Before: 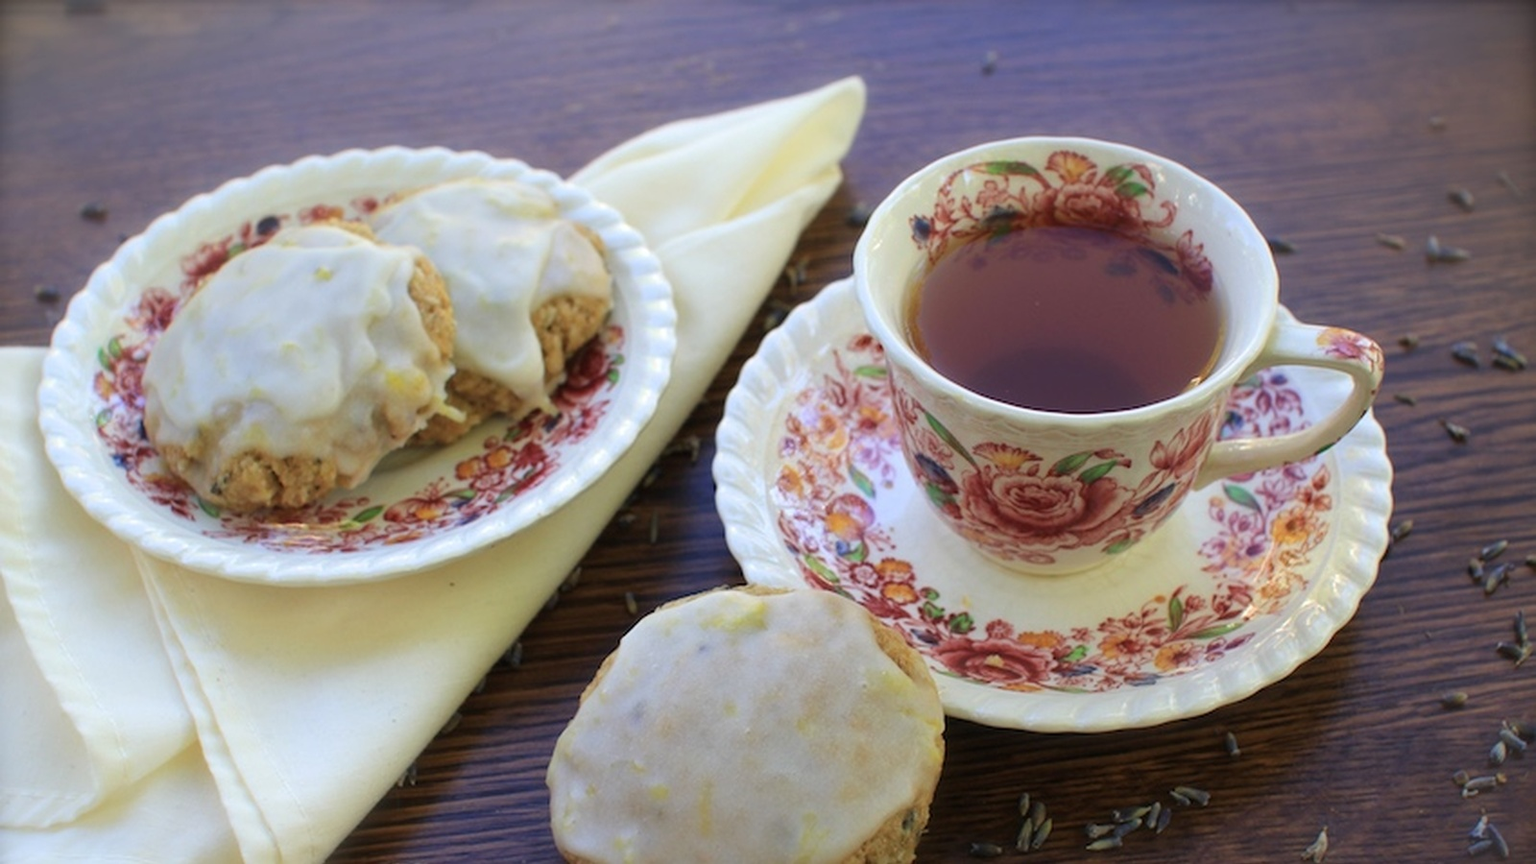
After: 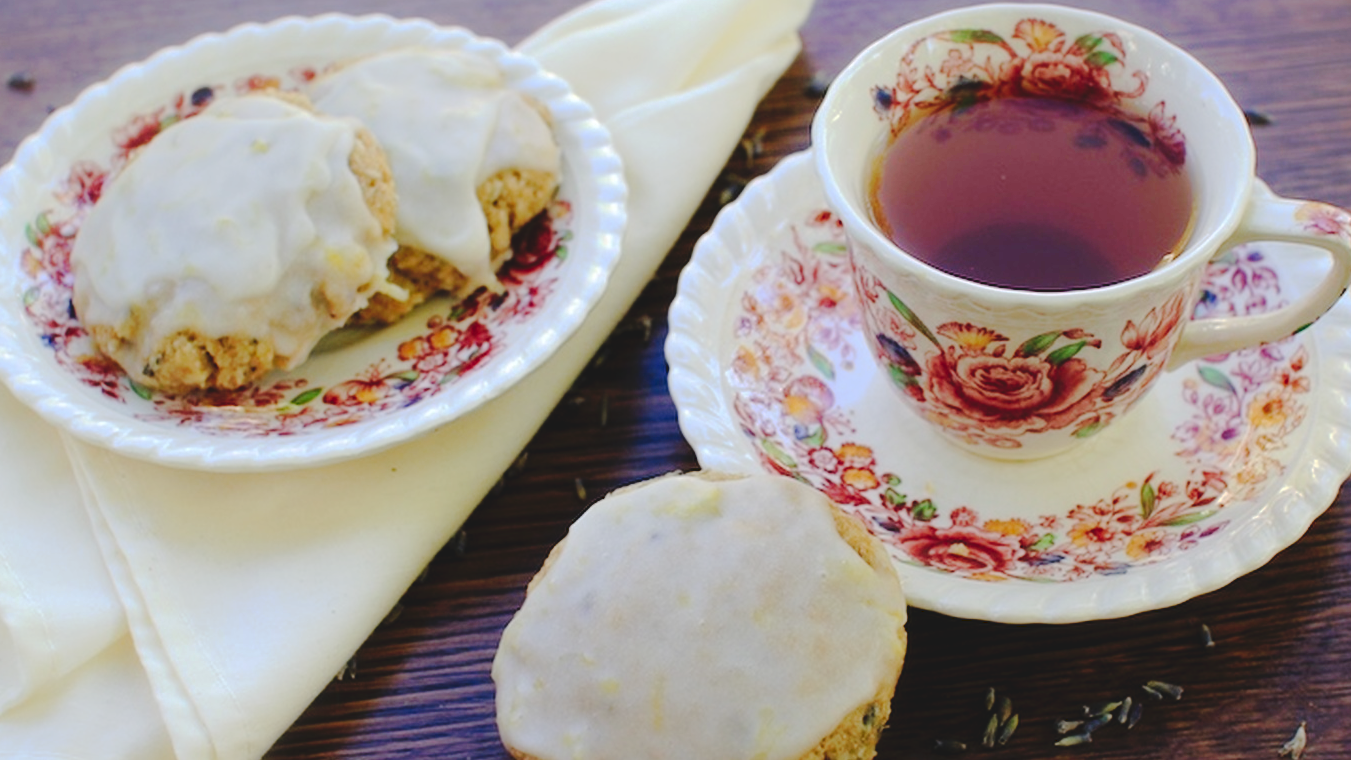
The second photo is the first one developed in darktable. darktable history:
crop and rotate: left 4.842%, top 15.51%, right 10.668%
tone curve: curves: ch0 [(0, 0) (0.003, 0.089) (0.011, 0.089) (0.025, 0.088) (0.044, 0.089) (0.069, 0.094) (0.1, 0.108) (0.136, 0.119) (0.177, 0.147) (0.224, 0.204) (0.277, 0.28) (0.335, 0.389) (0.399, 0.486) (0.468, 0.588) (0.543, 0.647) (0.623, 0.705) (0.709, 0.759) (0.801, 0.815) (0.898, 0.873) (1, 1)], preserve colors none
